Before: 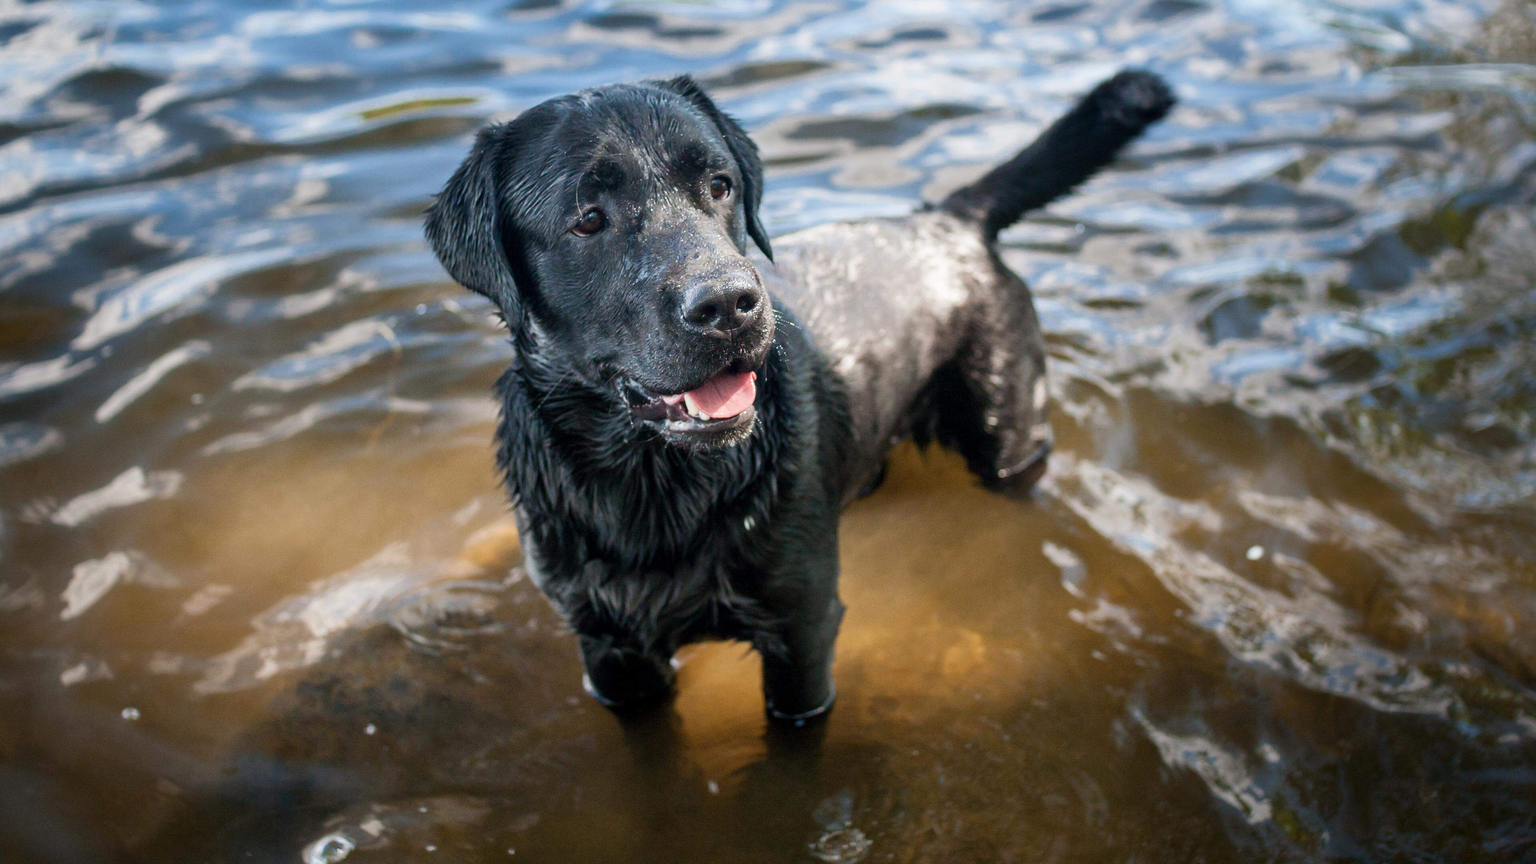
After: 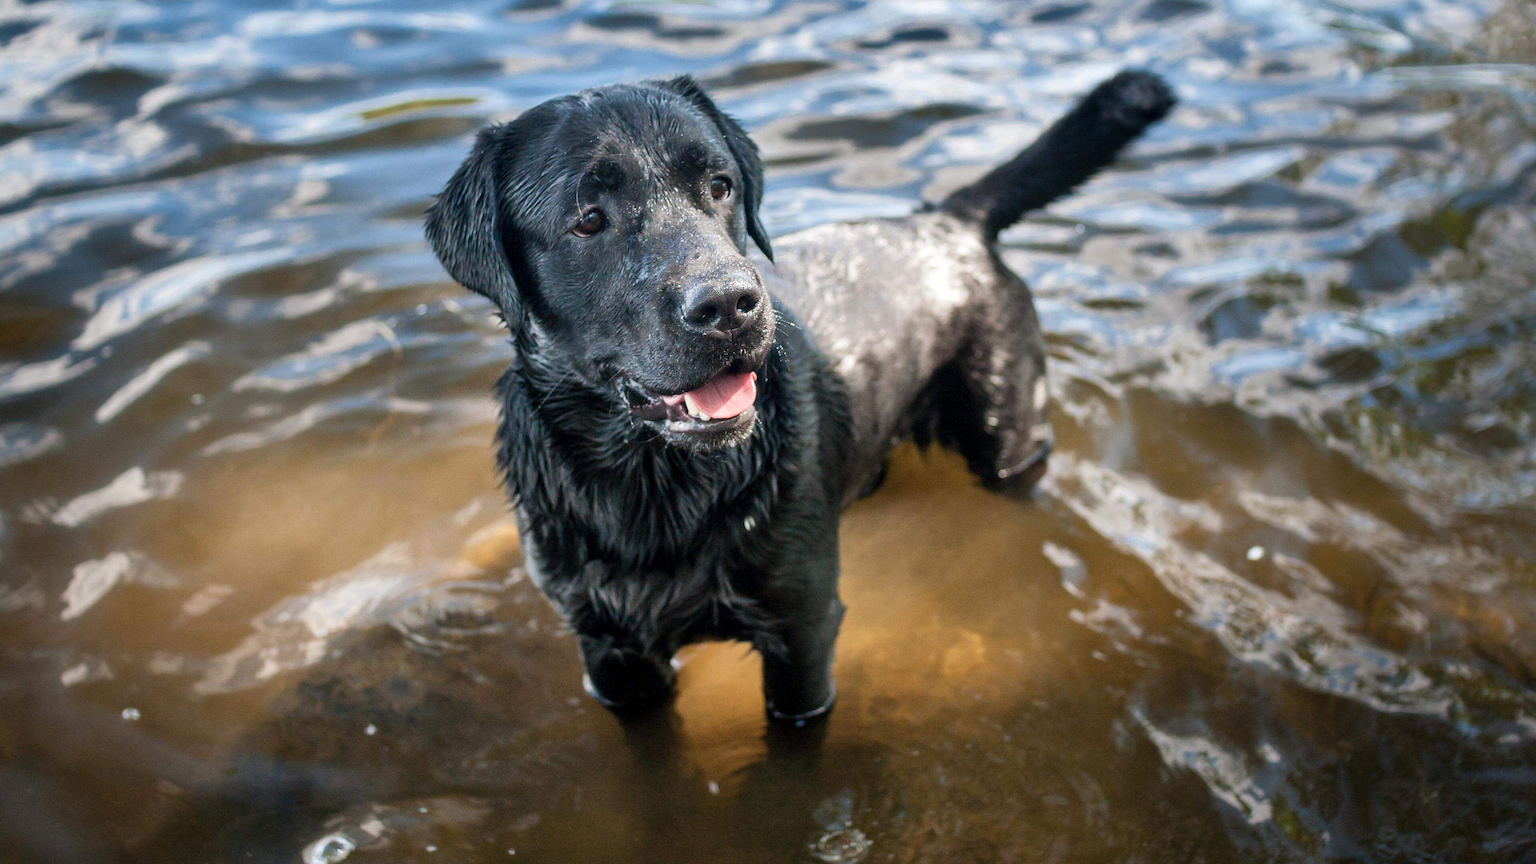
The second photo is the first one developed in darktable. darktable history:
shadows and highlights: radius 169.71, shadows 27.76, white point adjustment 3.08, highlights -68.93, soften with gaussian
